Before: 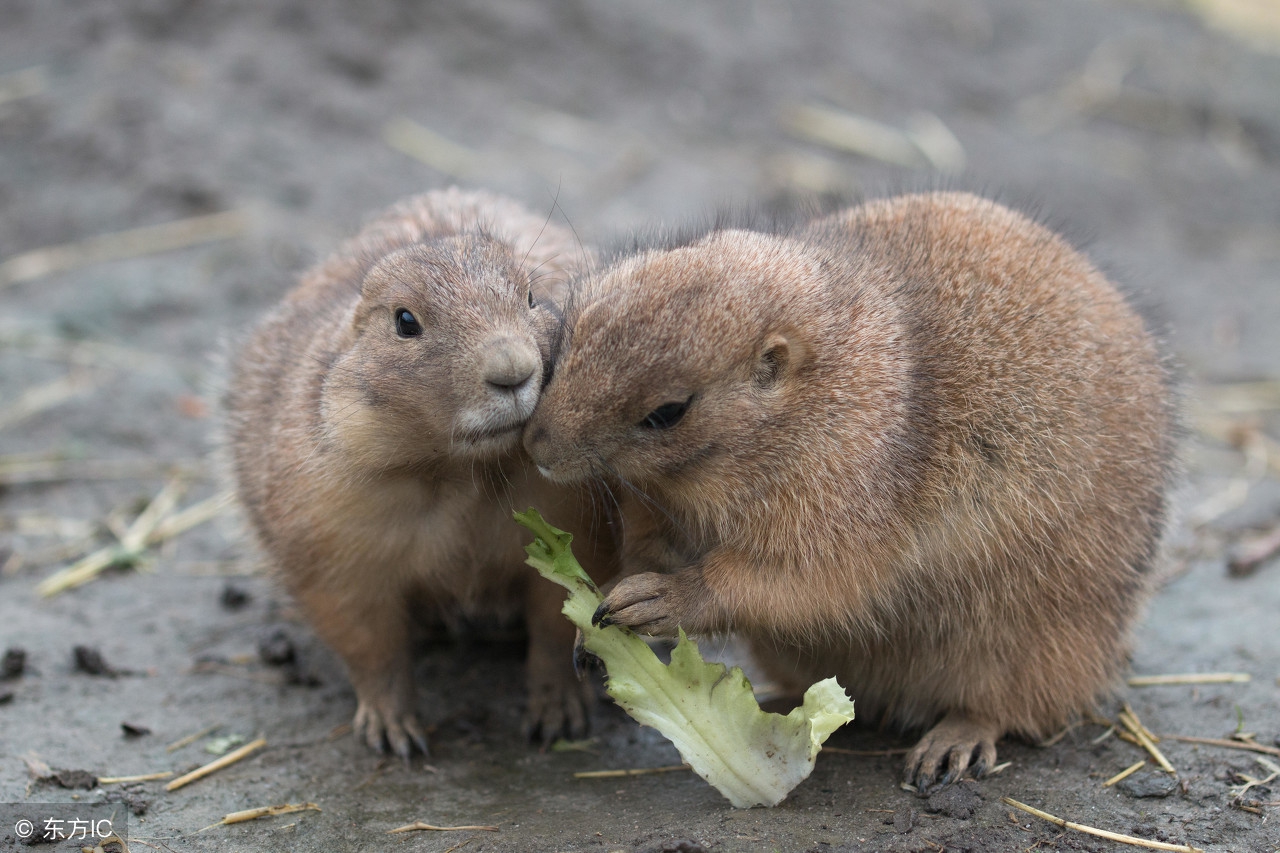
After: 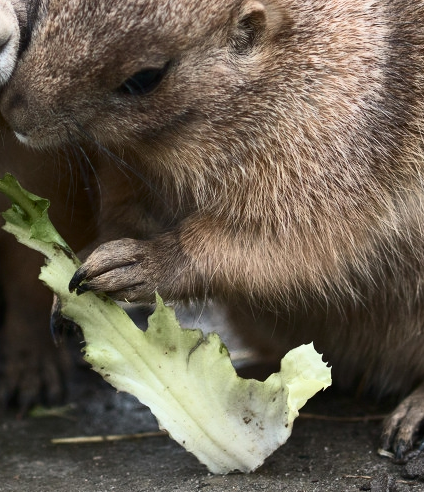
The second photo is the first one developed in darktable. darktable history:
crop: left 40.878%, top 39.176%, right 25.993%, bottom 3.081%
contrast brightness saturation: contrast 0.39, brightness 0.1
